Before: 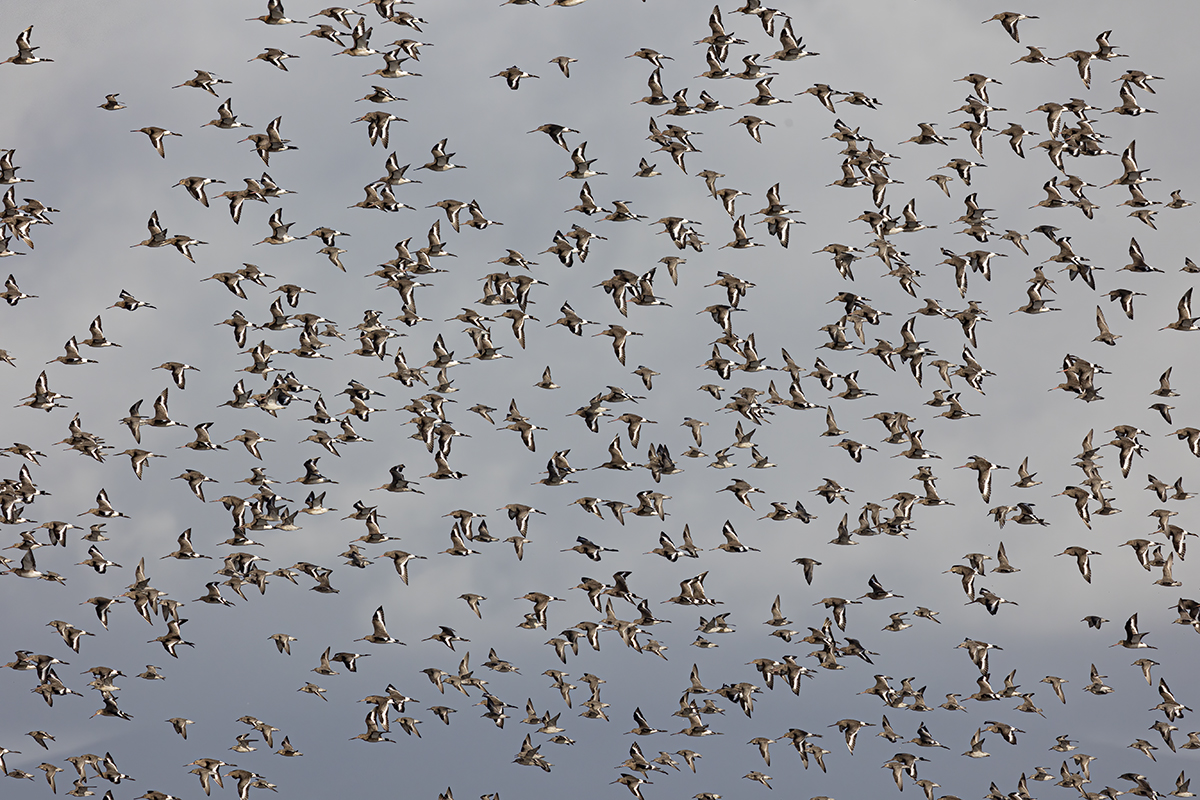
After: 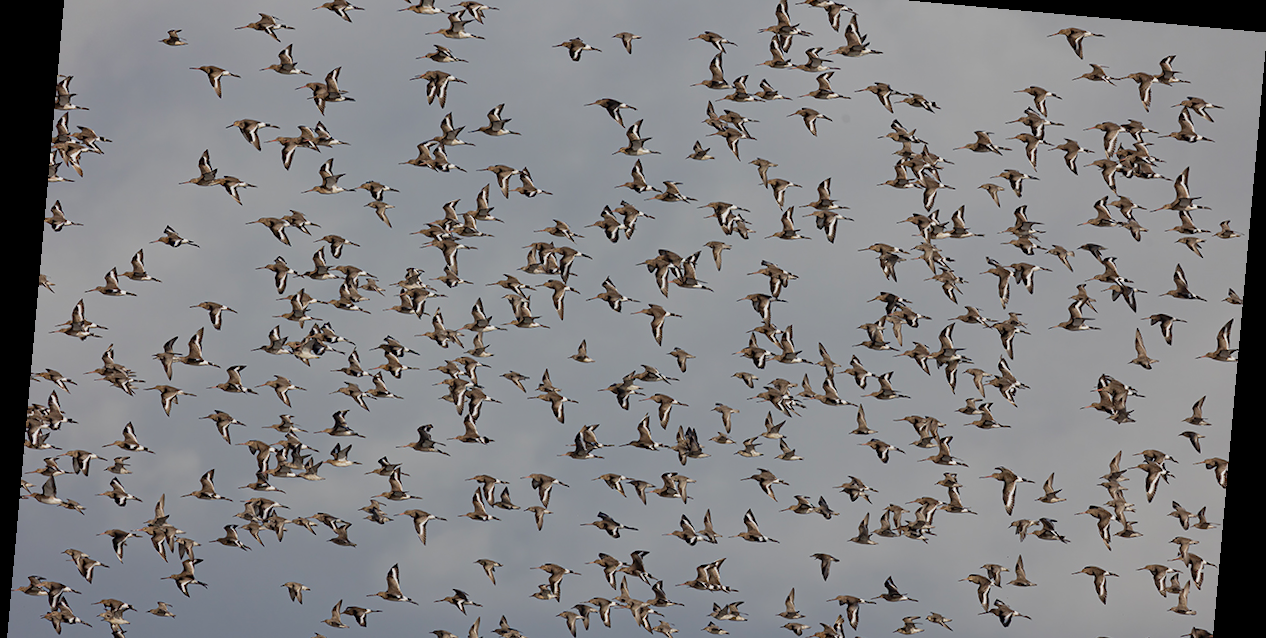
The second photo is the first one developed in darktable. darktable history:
crop and rotate: top 8.293%, bottom 20.996%
rotate and perspective: rotation 5.12°, automatic cropping off
tone equalizer: -8 EV 0.25 EV, -7 EV 0.417 EV, -6 EV 0.417 EV, -5 EV 0.25 EV, -3 EV -0.25 EV, -2 EV -0.417 EV, -1 EV -0.417 EV, +0 EV -0.25 EV, edges refinement/feathering 500, mask exposure compensation -1.57 EV, preserve details guided filter
